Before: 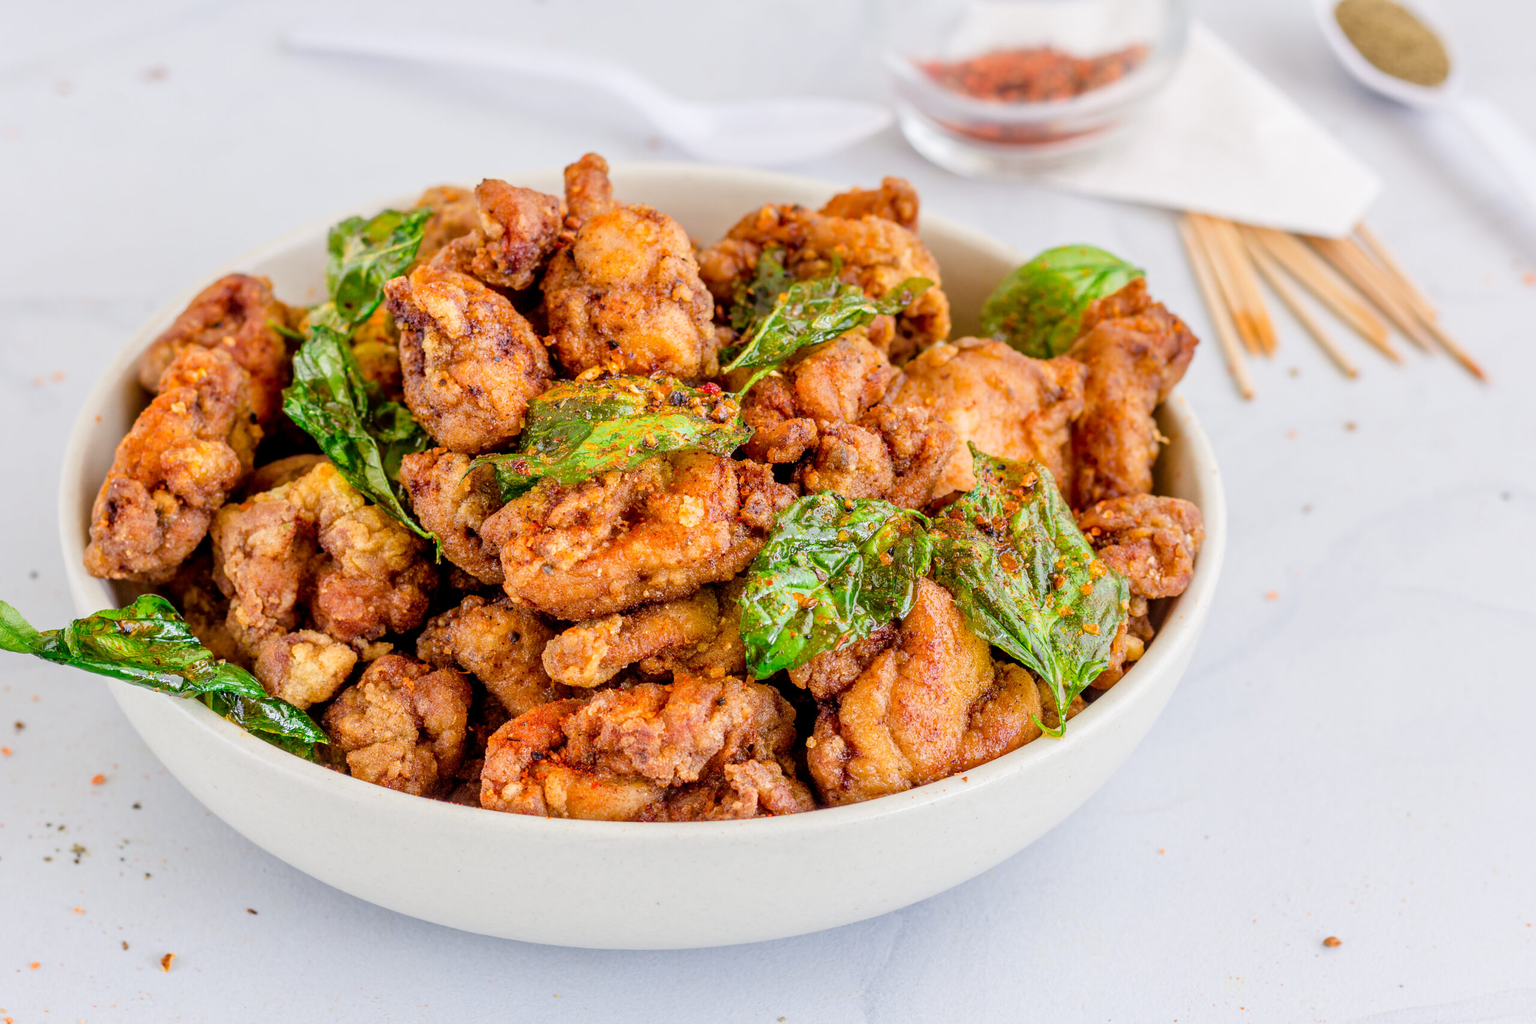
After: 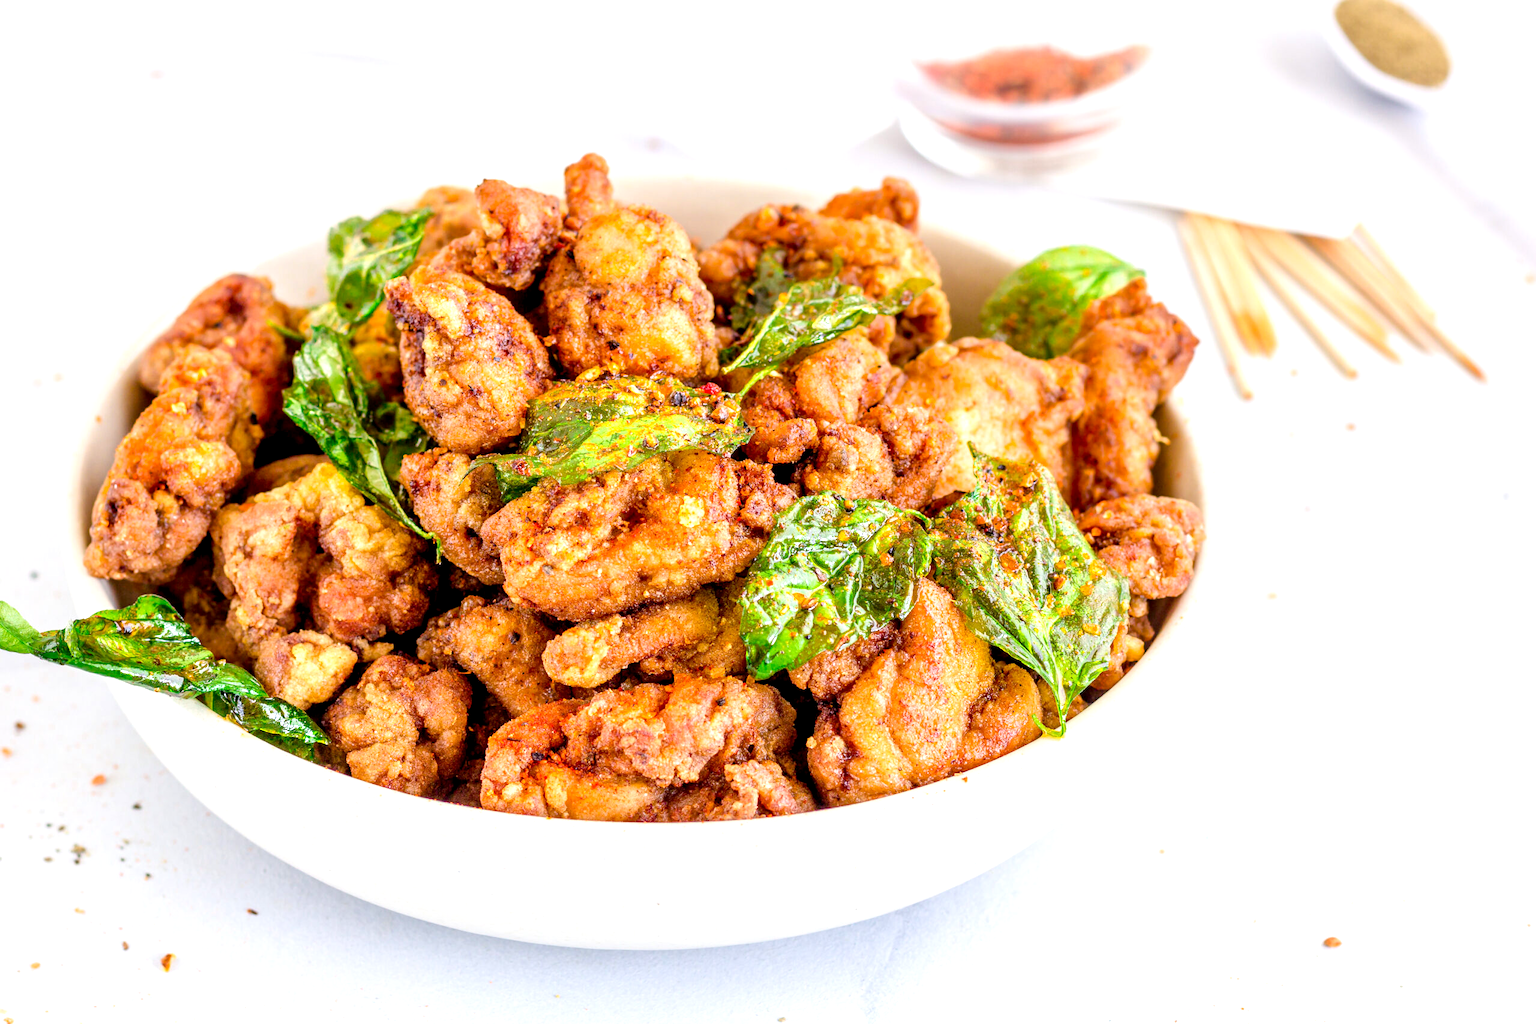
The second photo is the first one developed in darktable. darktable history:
exposure: black level correction 0.001, exposure 0.674 EV, compensate exposure bias true, compensate highlight preservation false
